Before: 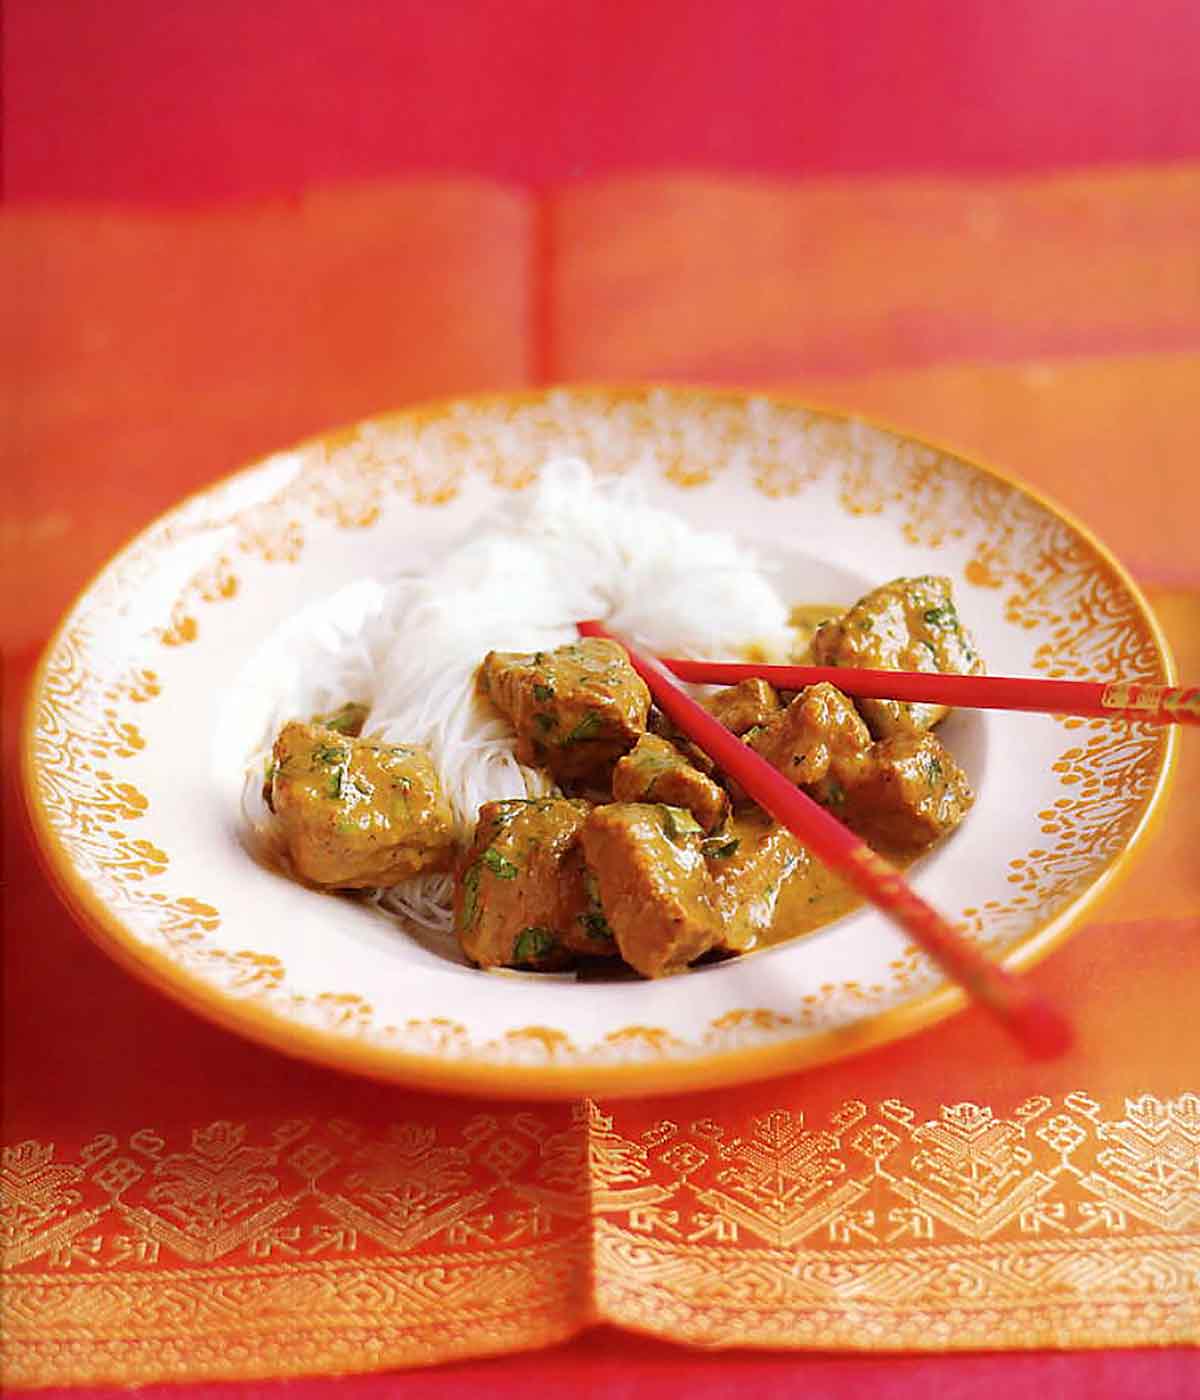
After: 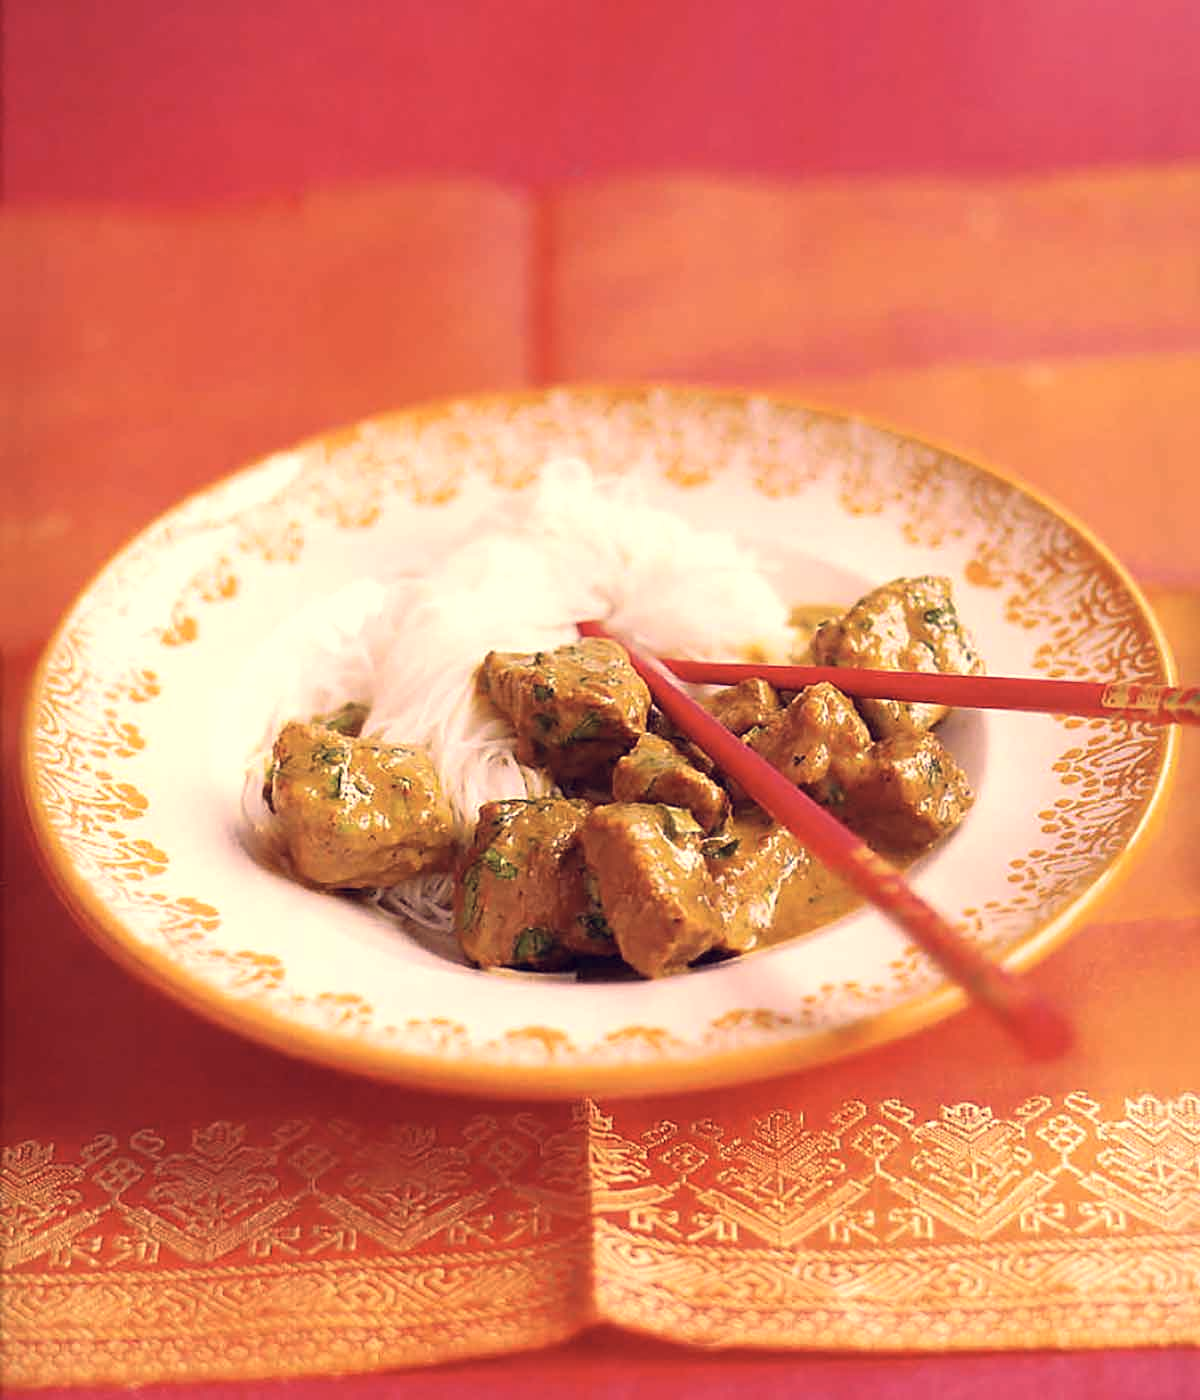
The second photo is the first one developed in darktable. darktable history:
exposure: exposure 0.24 EV, compensate highlight preservation false
color correction: highlights a* 20.14, highlights b* 27.03, shadows a* 3.33, shadows b* -17.75, saturation 0.728
